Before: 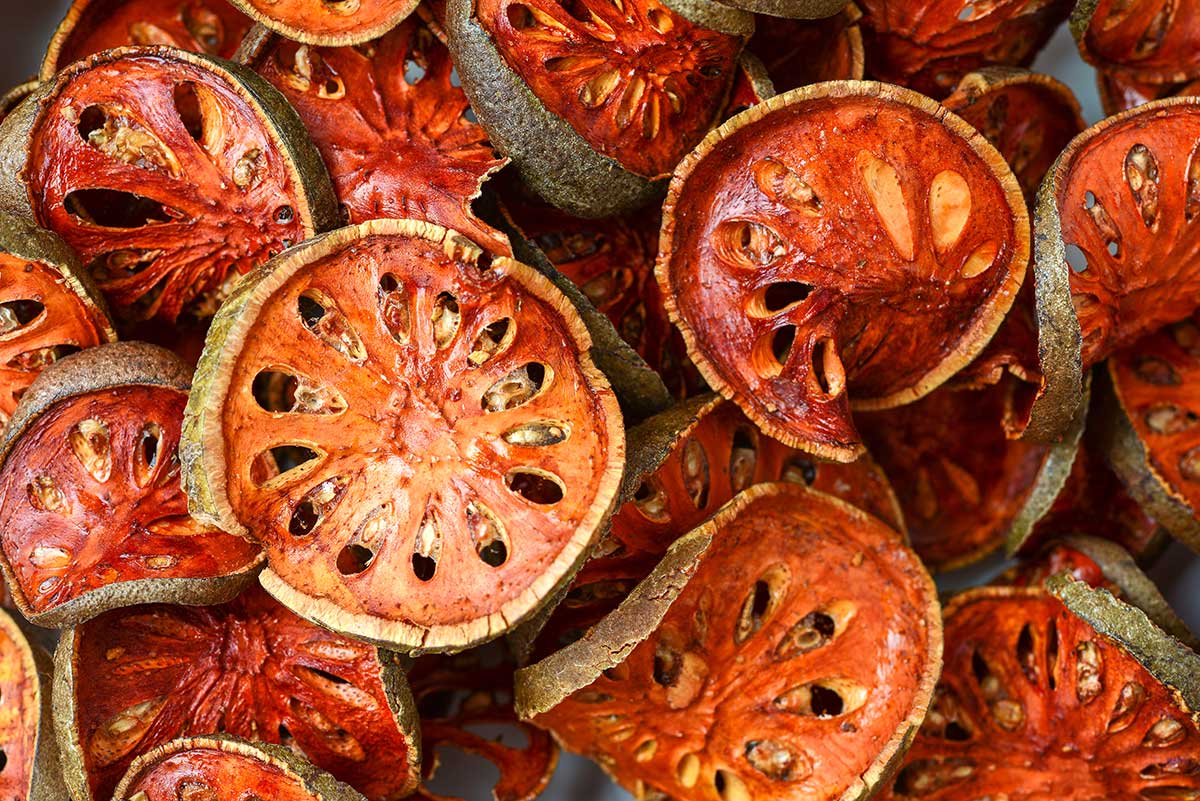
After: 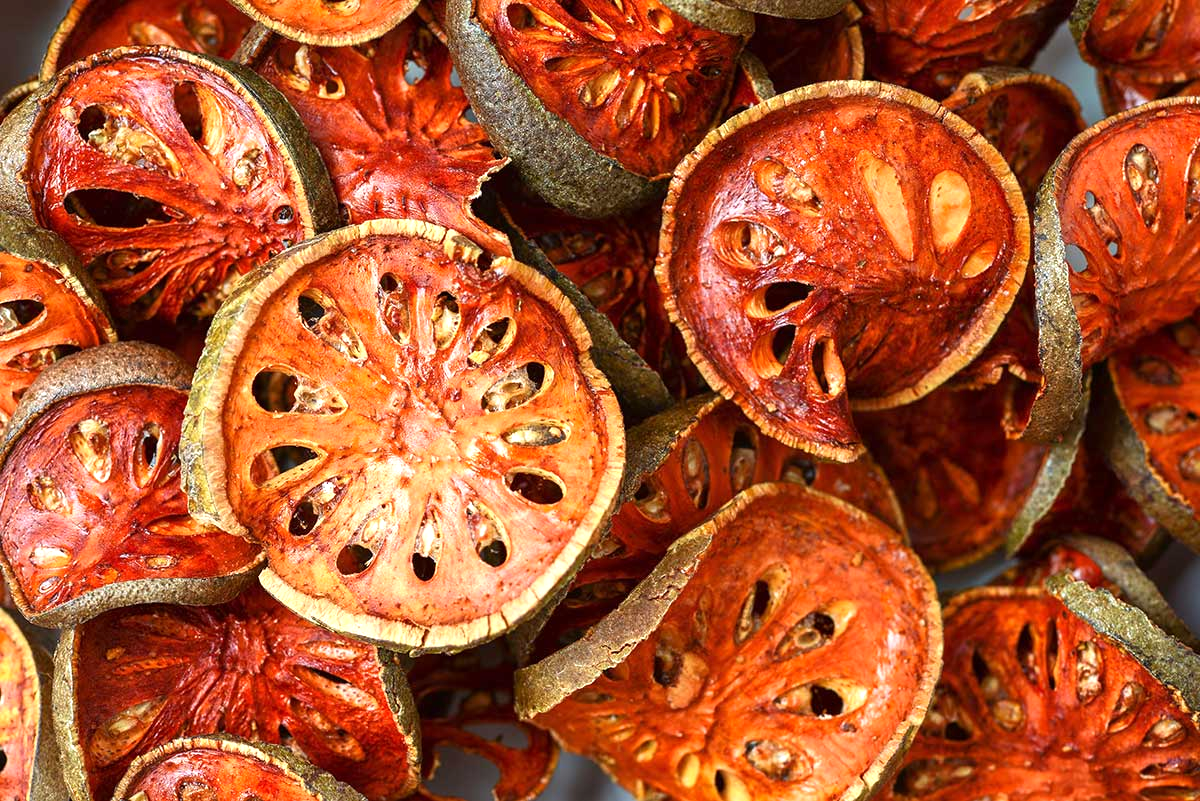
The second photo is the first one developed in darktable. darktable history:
tone equalizer: -8 EV -0.438 EV, -7 EV -0.385 EV, -6 EV -0.303 EV, -5 EV -0.247 EV, -3 EV 0.238 EV, -2 EV 0.336 EV, -1 EV 0.366 EV, +0 EV 0.42 EV, smoothing diameter 24.81%, edges refinement/feathering 14.51, preserve details guided filter
